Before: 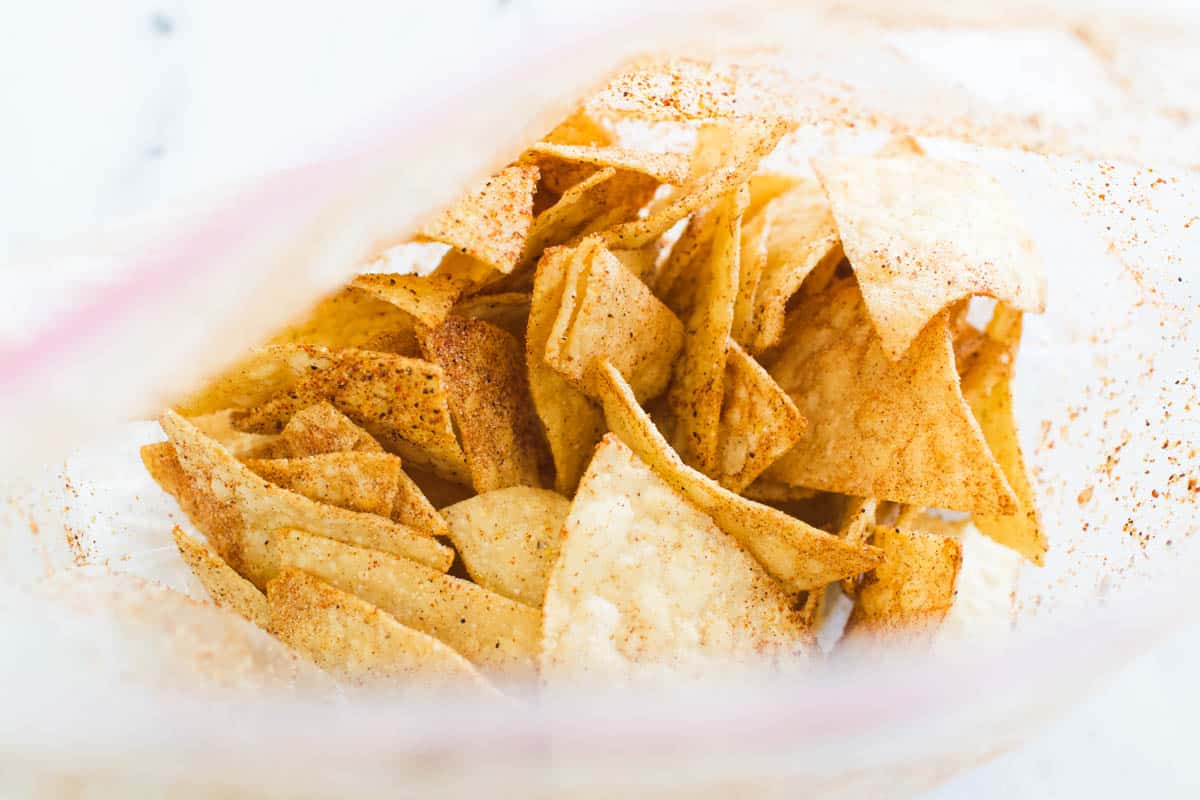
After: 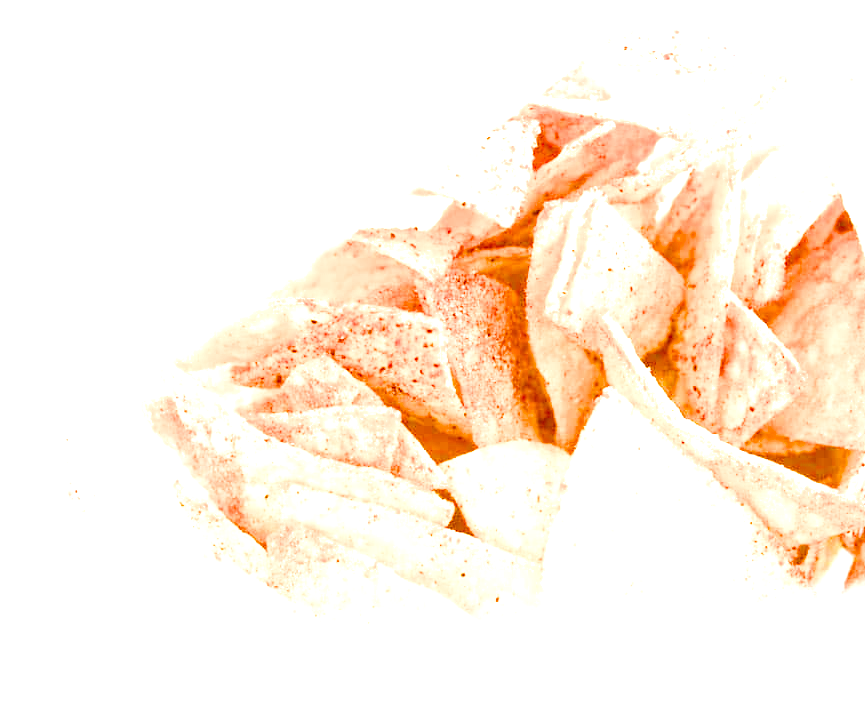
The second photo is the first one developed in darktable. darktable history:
levels: levels [0, 0.435, 0.917]
crop: top 5.815%, right 27.88%, bottom 5.681%
exposure: exposure 2.911 EV, compensate exposure bias true, compensate highlight preservation false
tone equalizer: -7 EV 0.166 EV, -6 EV 0.102 EV, -5 EV 0.113 EV, -4 EV 0.024 EV, -2 EV -0.03 EV, -1 EV -0.043 EV, +0 EV -0.078 EV, edges refinement/feathering 500, mask exposure compensation -1.57 EV, preserve details no
local contrast: detail 150%
filmic rgb: black relative exposure -7.65 EV, white relative exposure 4.56 EV, hardness 3.61, color science v6 (2022)
color balance rgb: power › chroma 1.071%, power › hue 25.92°, perceptual saturation grading › global saturation 20%, perceptual saturation grading › highlights -25.519%, perceptual saturation grading › shadows 49.257%, global vibrance 20%
